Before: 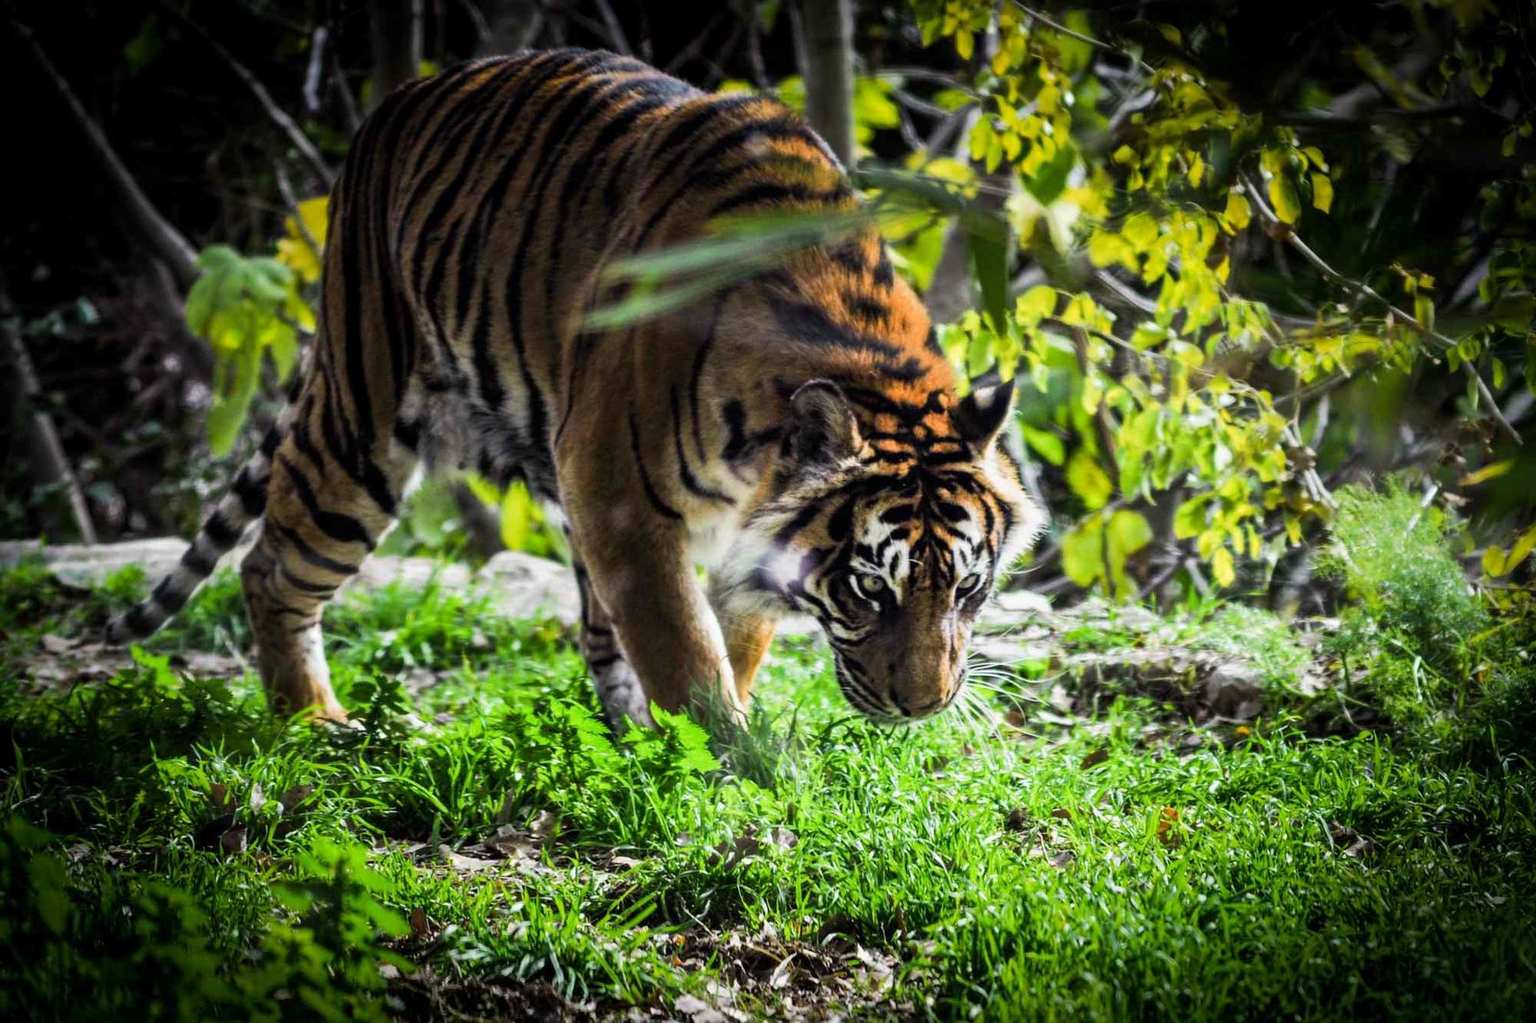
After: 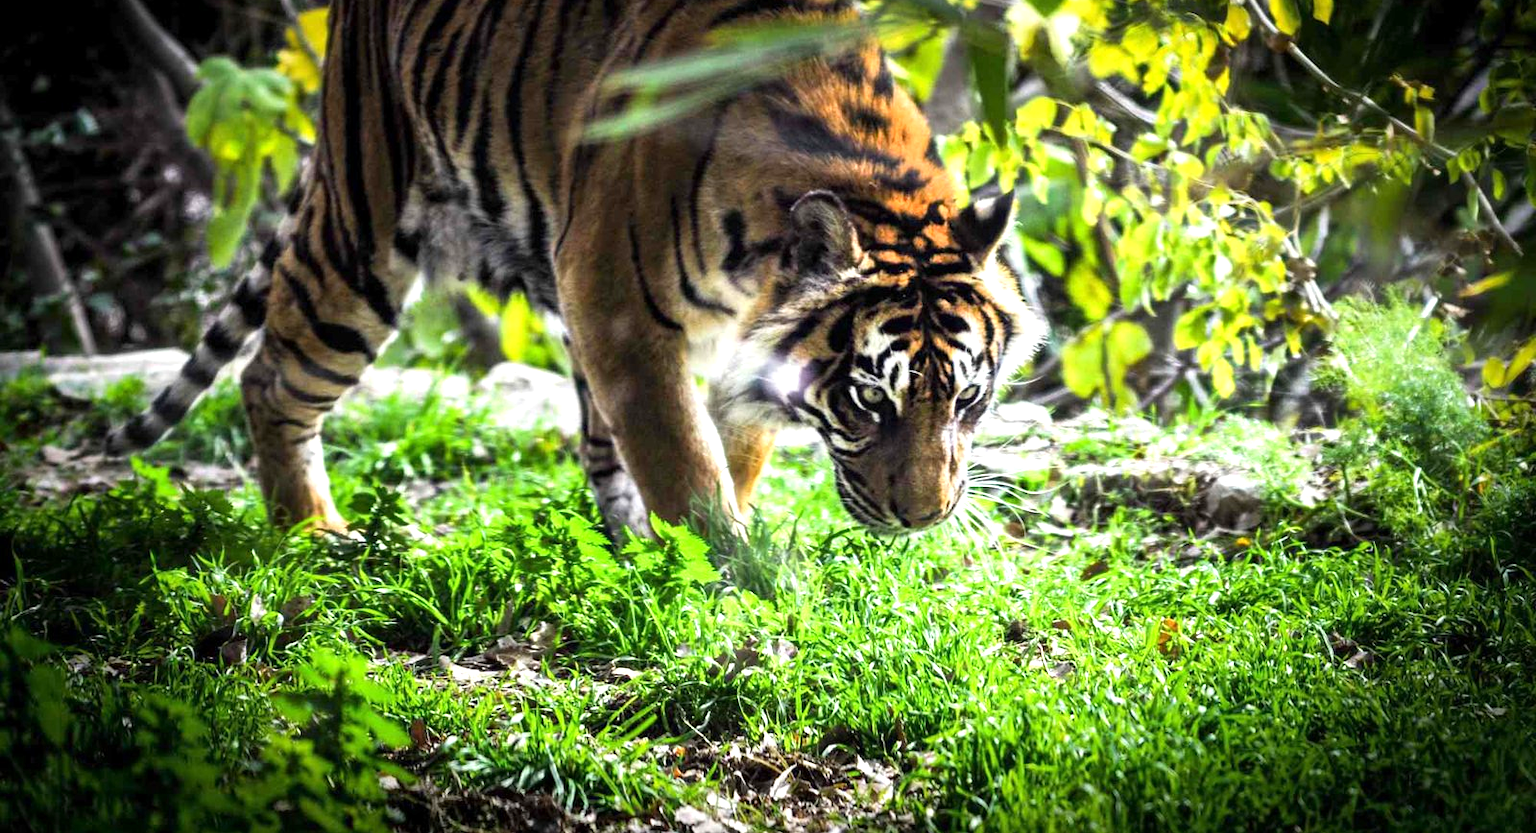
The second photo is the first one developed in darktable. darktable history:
crop and rotate: top 18.507%
exposure: exposure 0.7 EV, compensate highlight preservation false
